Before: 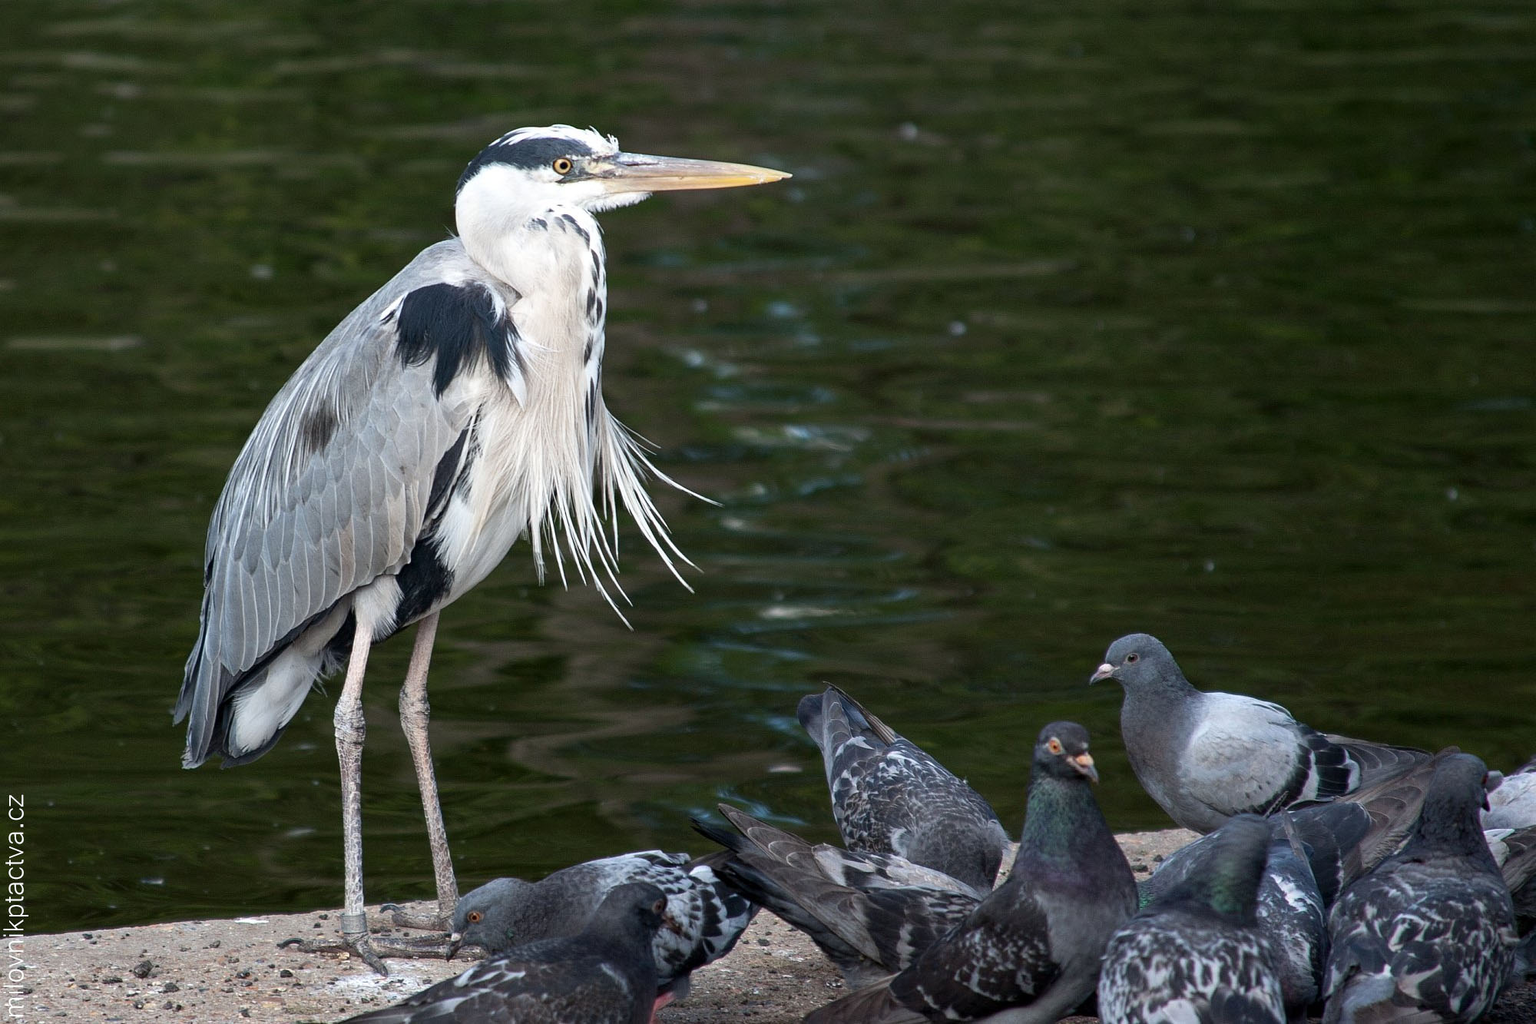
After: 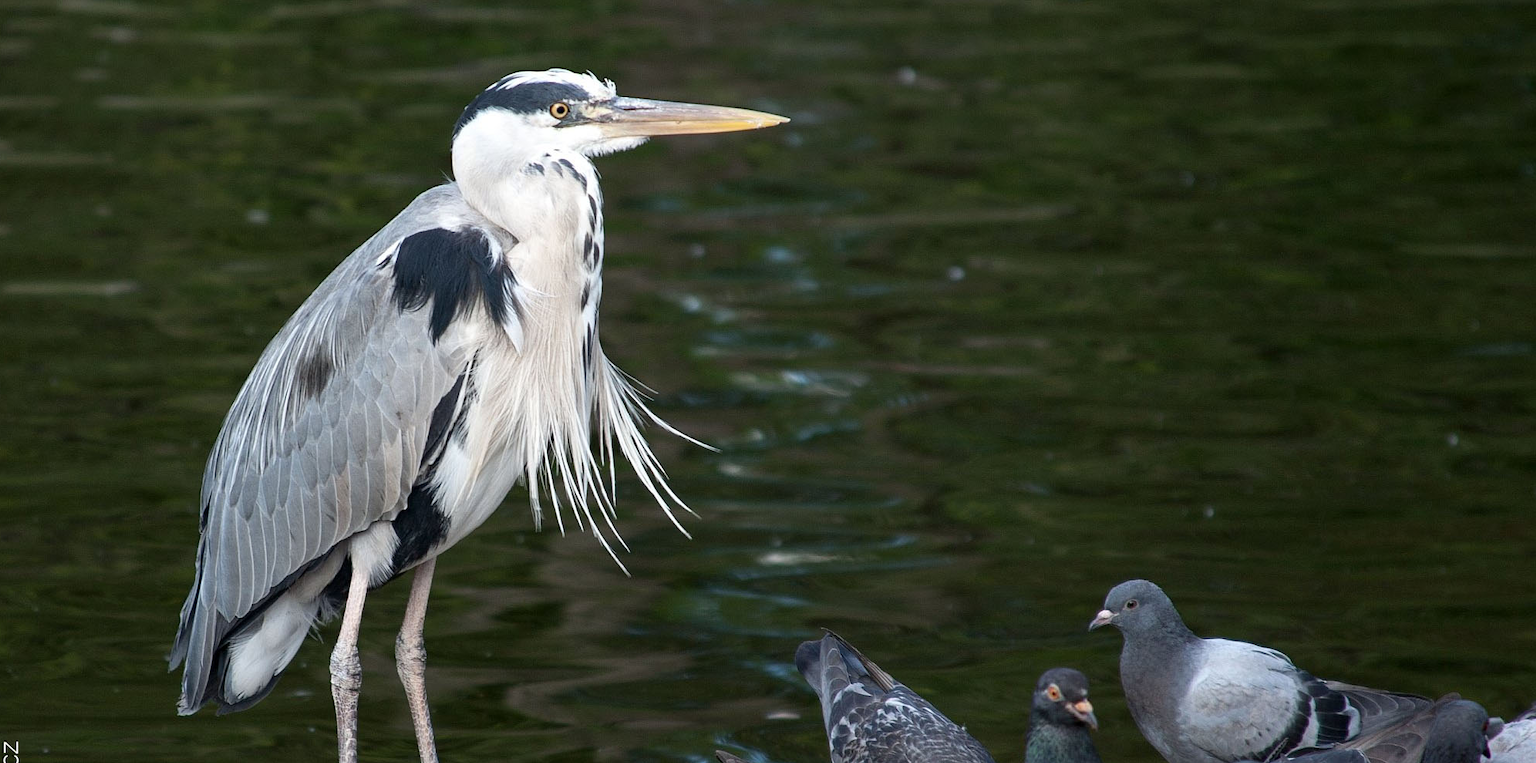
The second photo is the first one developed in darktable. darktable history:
crop: left 0.356%, top 5.495%, bottom 19.893%
